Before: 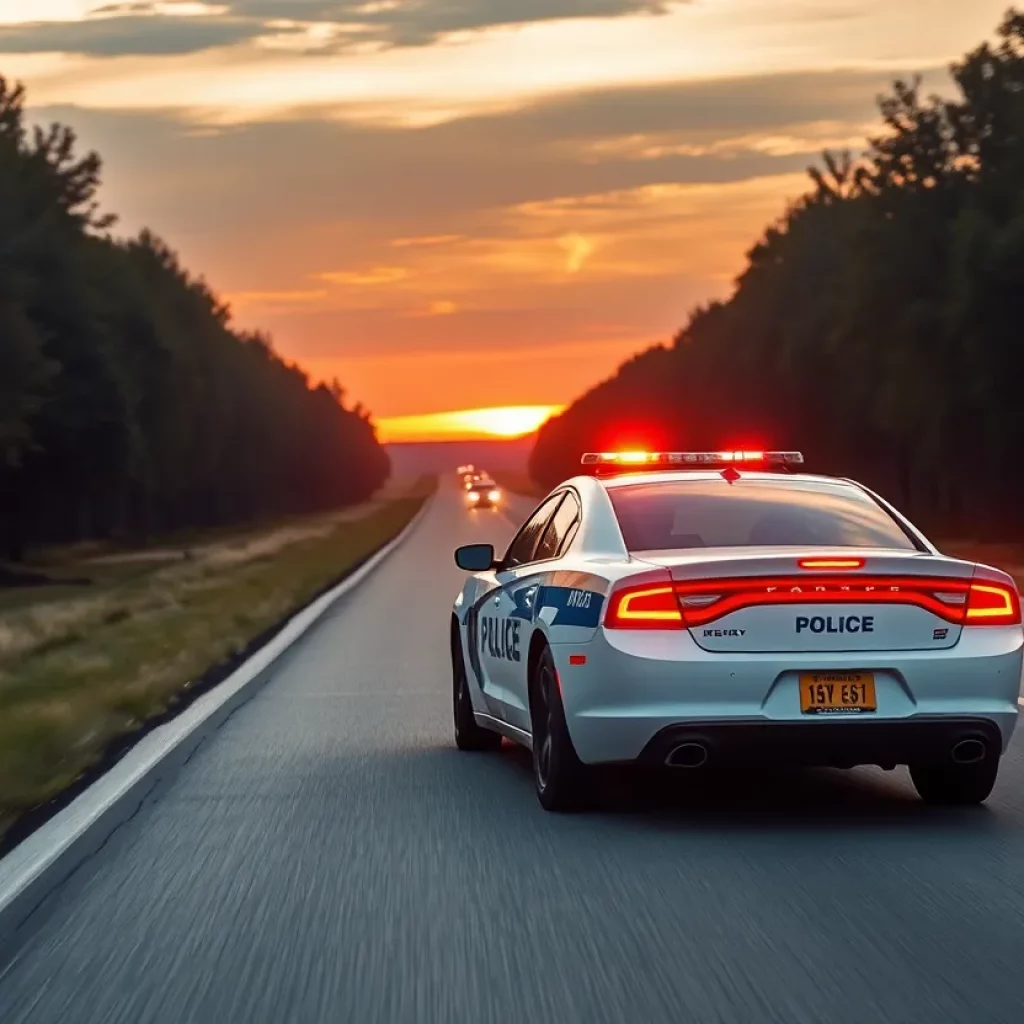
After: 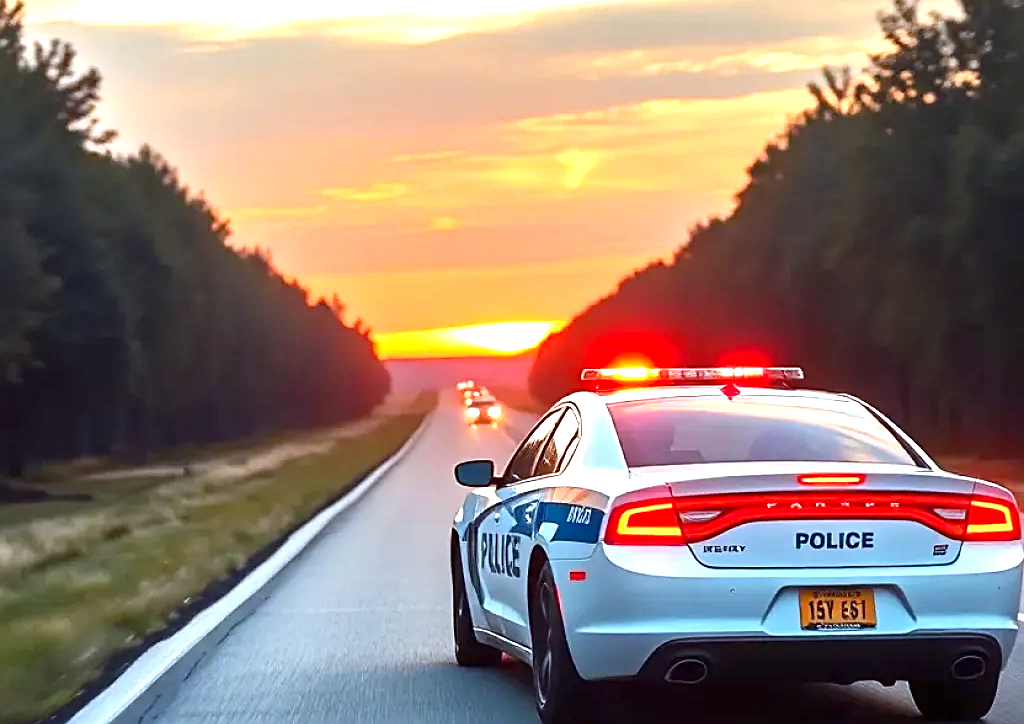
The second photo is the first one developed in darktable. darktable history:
crop and rotate: top 8.293%, bottom 20.996%
sharpen: on, module defaults
contrast brightness saturation: contrast 0.1, brightness 0.03, saturation 0.09
white balance: red 0.924, blue 1.095
exposure: exposure 1.223 EV, compensate highlight preservation false
